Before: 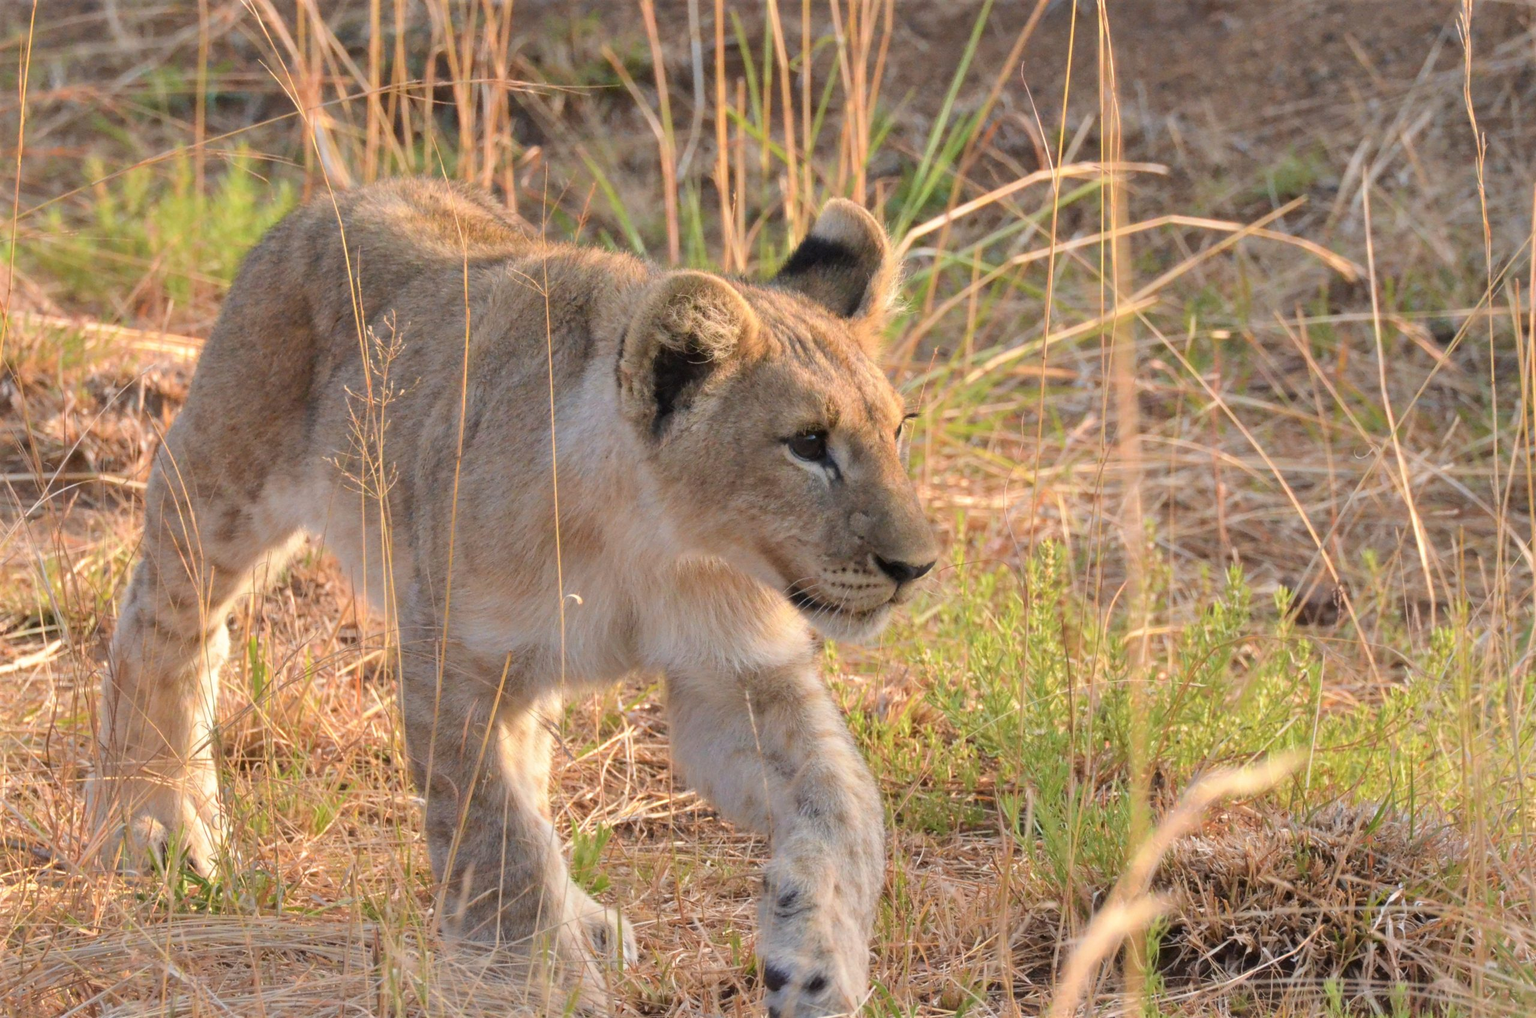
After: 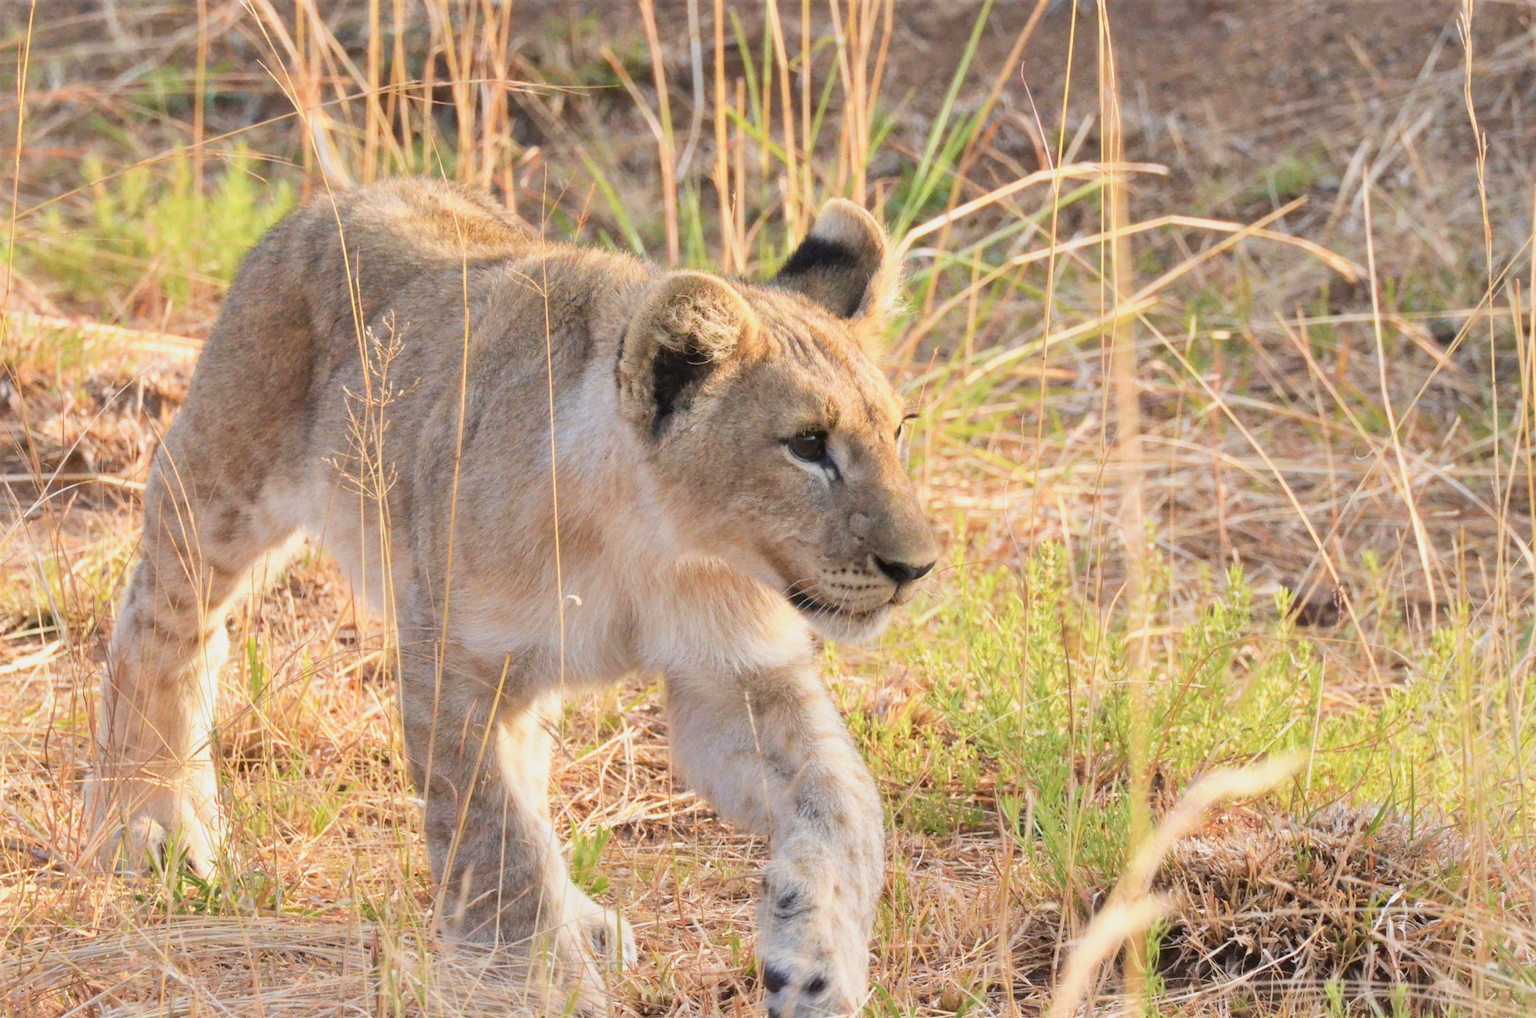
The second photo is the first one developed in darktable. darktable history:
crop and rotate: left 0.126%
base curve: curves: ch0 [(0, 0) (0.088, 0.125) (0.176, 0.251) (0.354, 0.501) (0.613, 0.749) (1, 0.877)], preserve colors none
